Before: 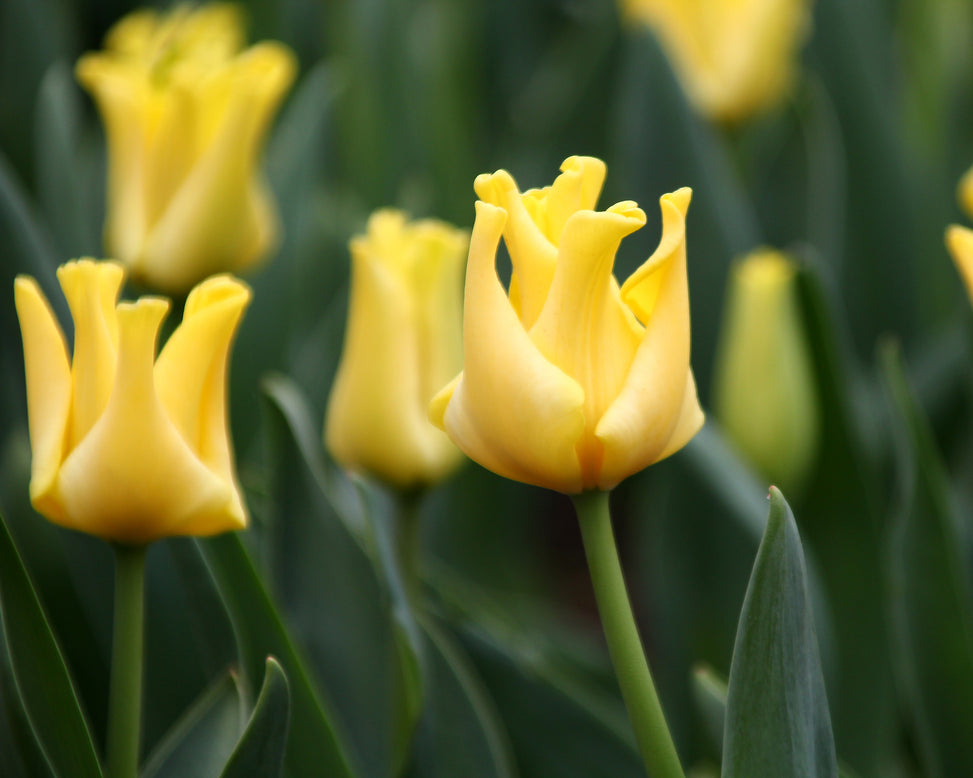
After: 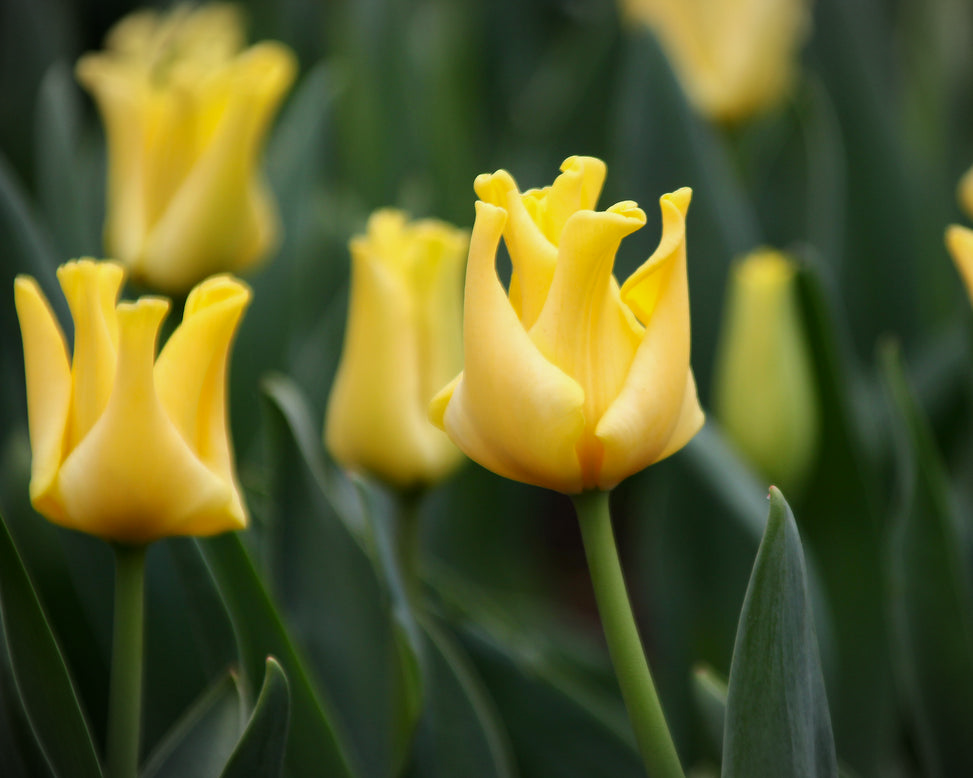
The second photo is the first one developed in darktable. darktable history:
exposure: compensate highlight preservation false
shadows and highlights: shadows -20, white point adjustment -2, highlights -35
vignetting: fall-off start 100%, brightness -0.282, width/height ratio 1.31
